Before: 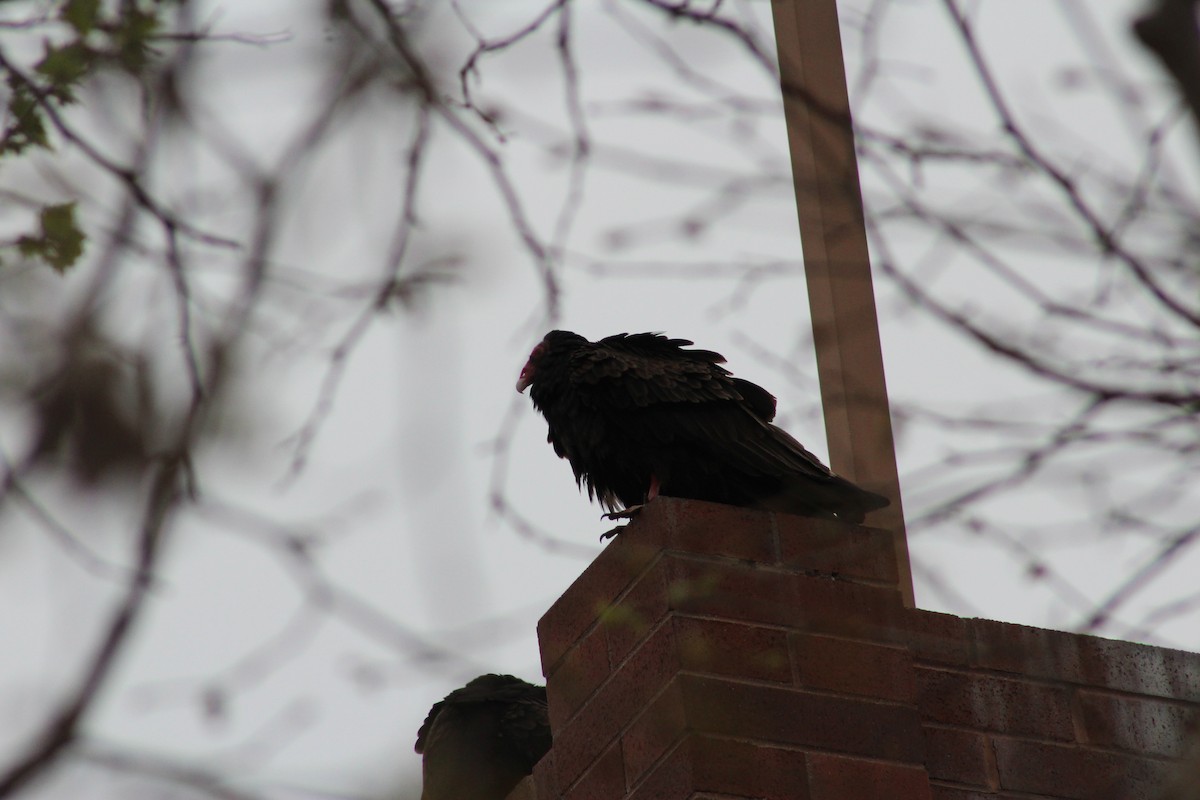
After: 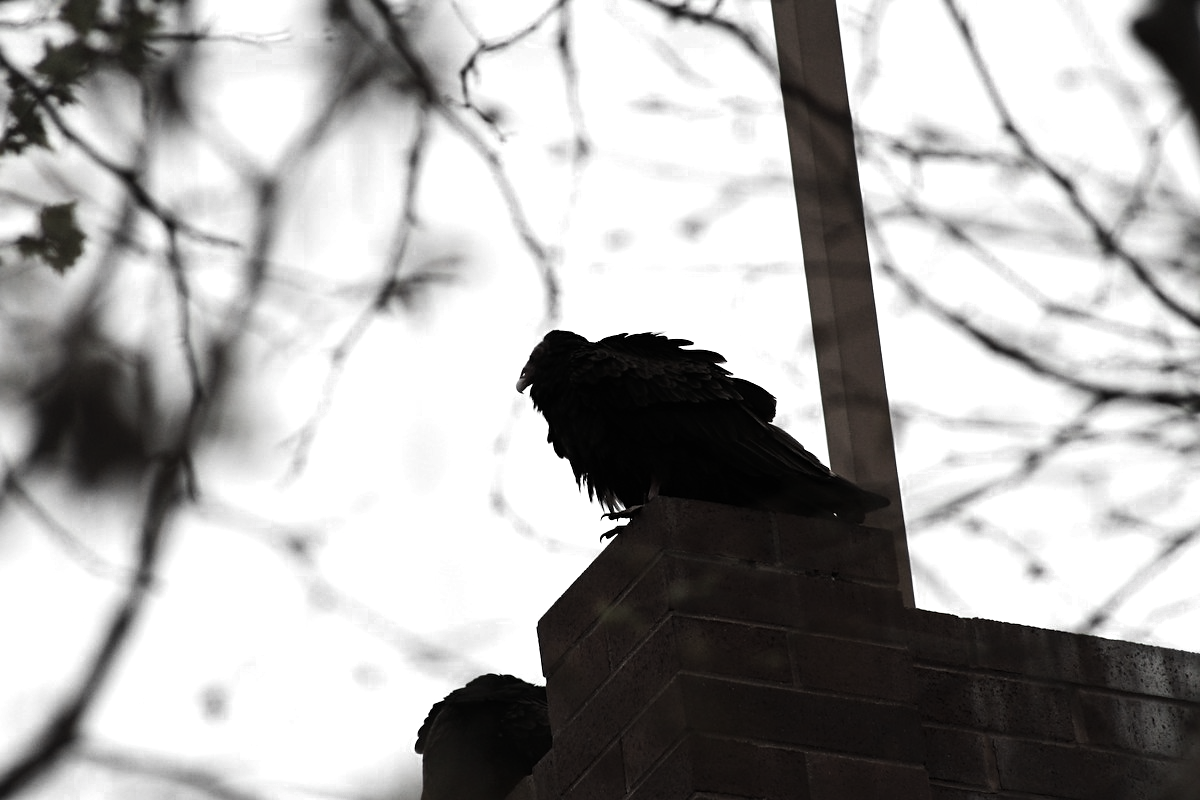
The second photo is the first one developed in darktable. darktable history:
color zones: curves: ch0 [(0, 0.613) (0.01, 0.613) (0.245, 0.448) (0.498, 0.529) (0.642, 0.665) (0.879, 0.777) (0.99, 0.613)]; ch1 [(0, 0.035) (0.121, 0.189) (0.259, 0.197) (0.415, 0.061) (0.589, 0.022) (0.732, 0.022) (0.857, 0.026) (0.991, 0.053)]
tone equalizer: -8 EV -1.1 EV, -7 EV -0.993 EV, -6 EV -0.848 EV, -5 EV -0.566 EV, -3 EV 0.553 EV, -2 EV 0.896 EV, -1 EV 0.987 EV, +0 EV 1.08 EV, edges refinement/feathering 500, mask exposure compensation -1.57 EV, preserve details no
sharpen: amount 0.201
